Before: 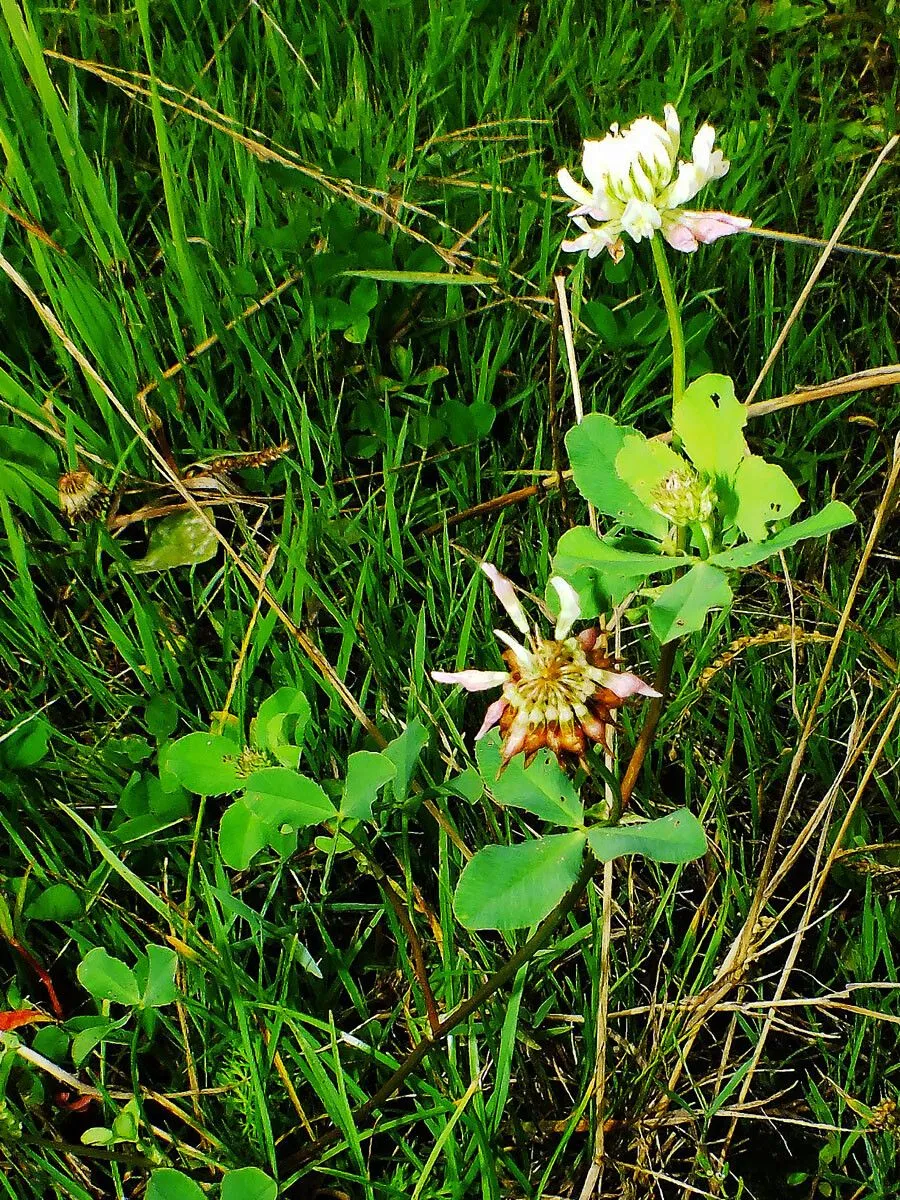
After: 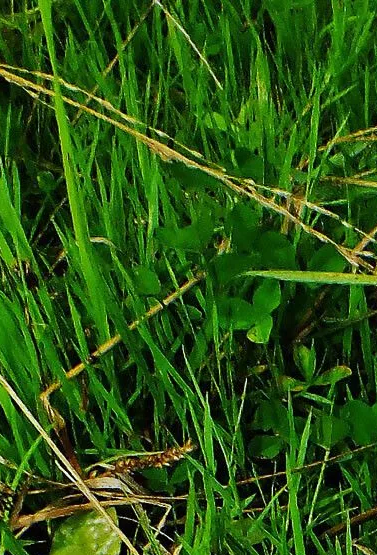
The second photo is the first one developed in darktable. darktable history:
white balance: red 0.967, blue 1.049
crop and rotate: left 10.817%, top 0.062%, right 47.194%, bottom 53.626%
